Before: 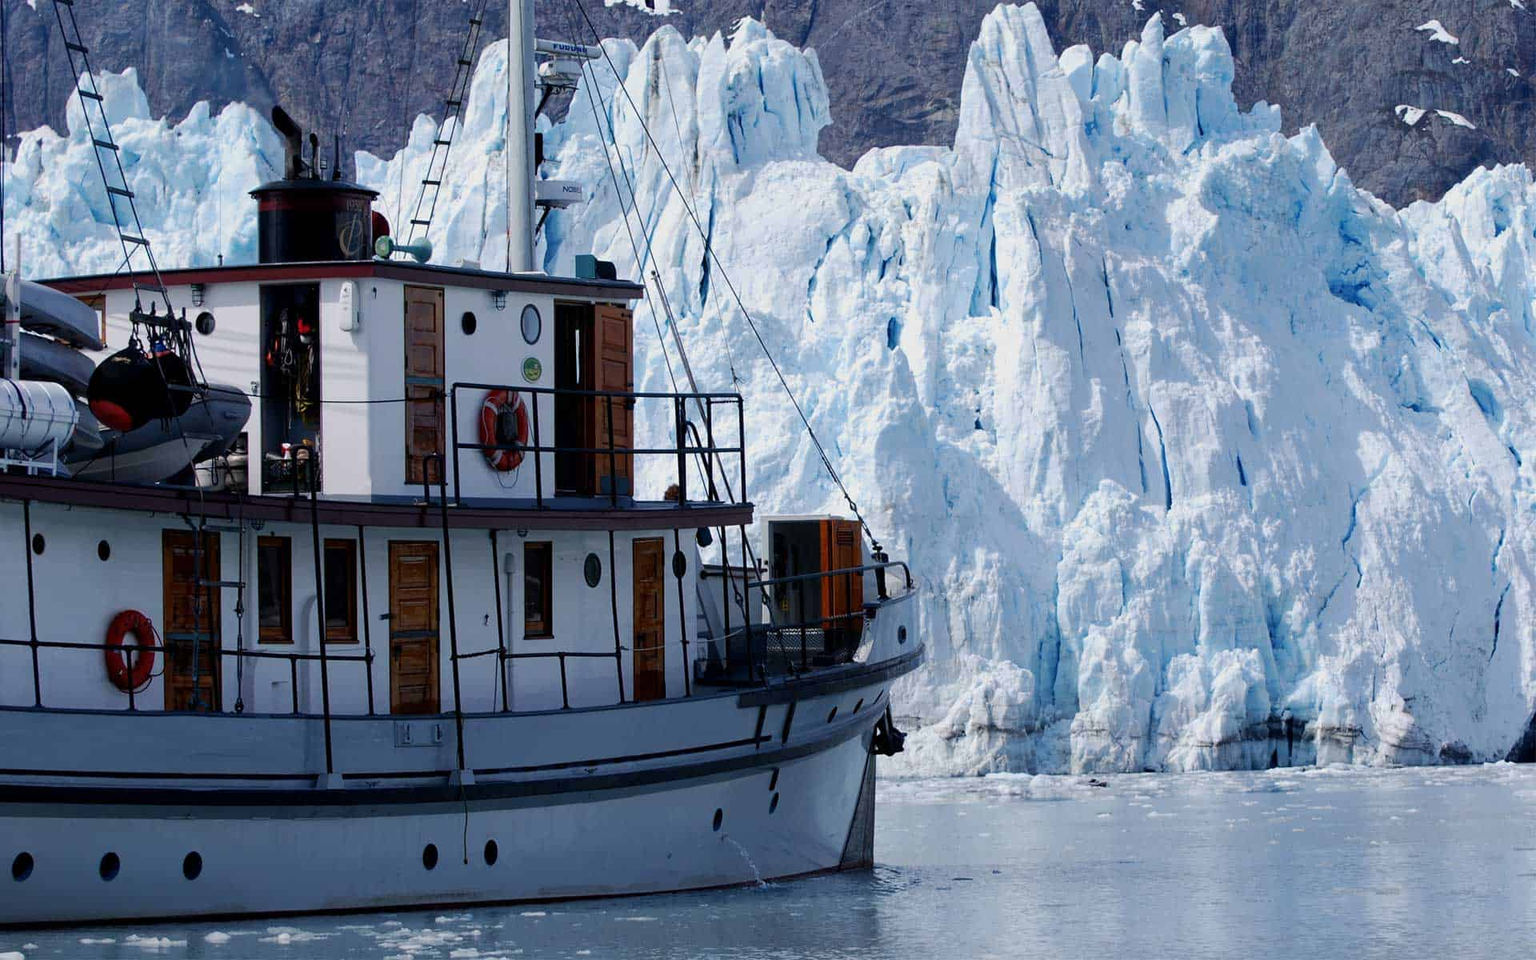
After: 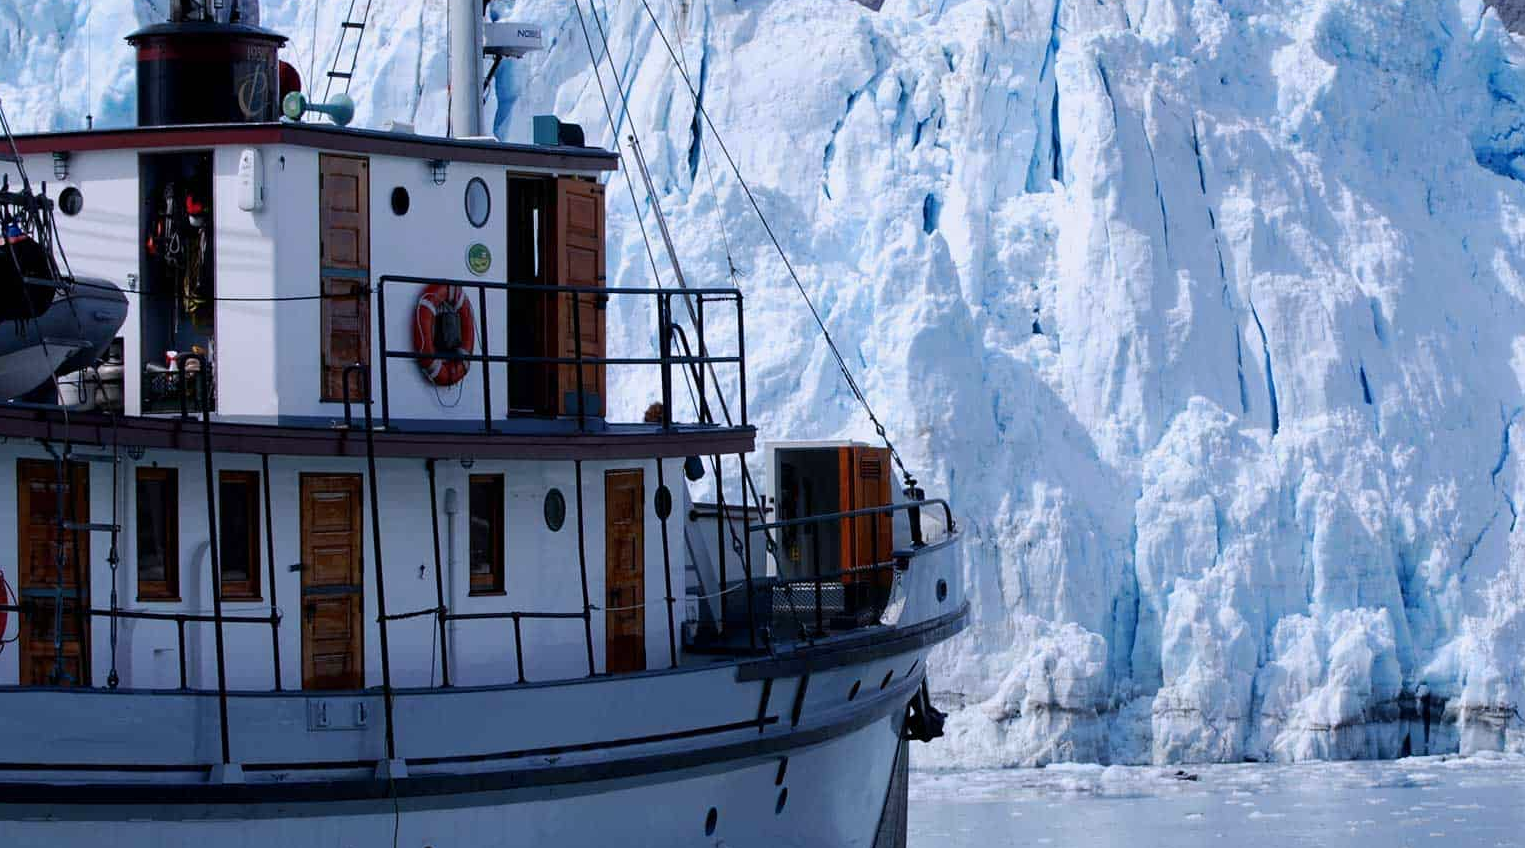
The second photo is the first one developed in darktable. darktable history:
crop: left 9.712%, top 16.928%, right 10.845%, bottom 12.332%
color calibration: illuminant as shot in camera, x 0.358, y 0.373, temperature 4628.91 K
